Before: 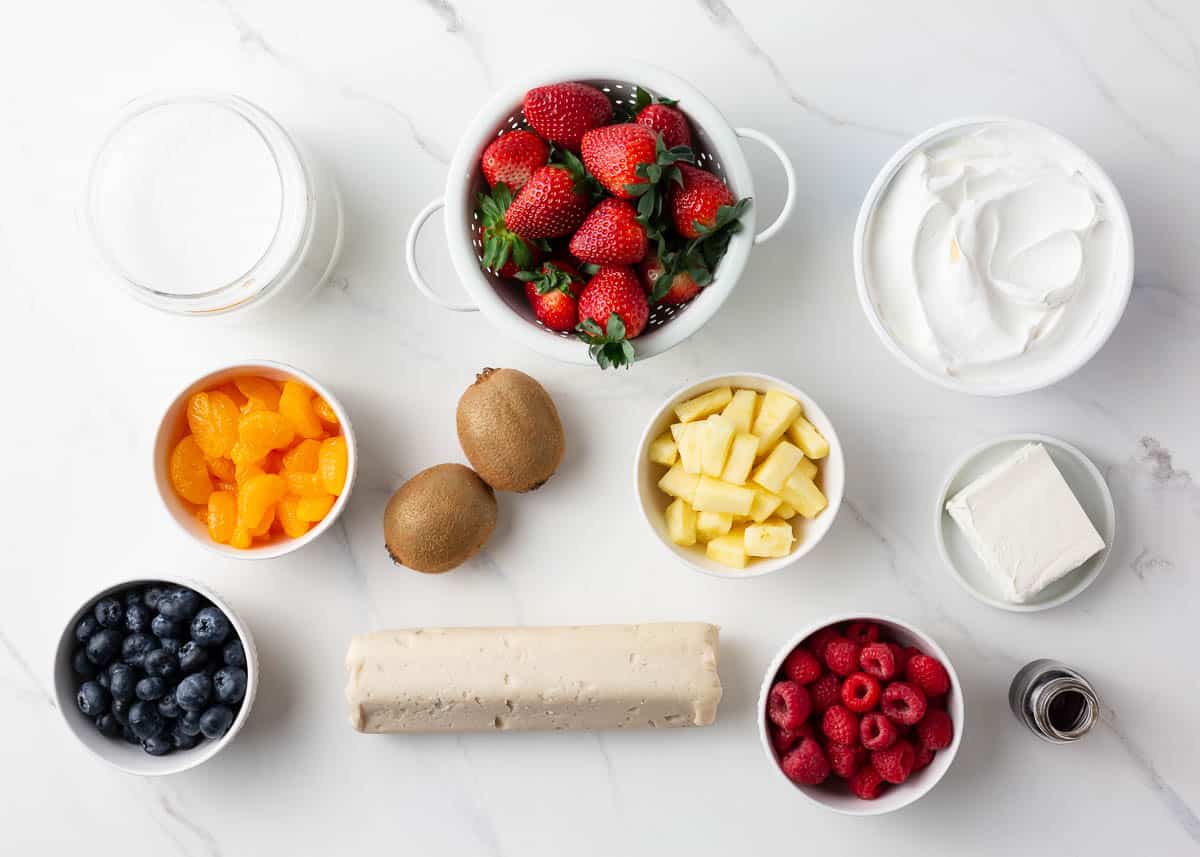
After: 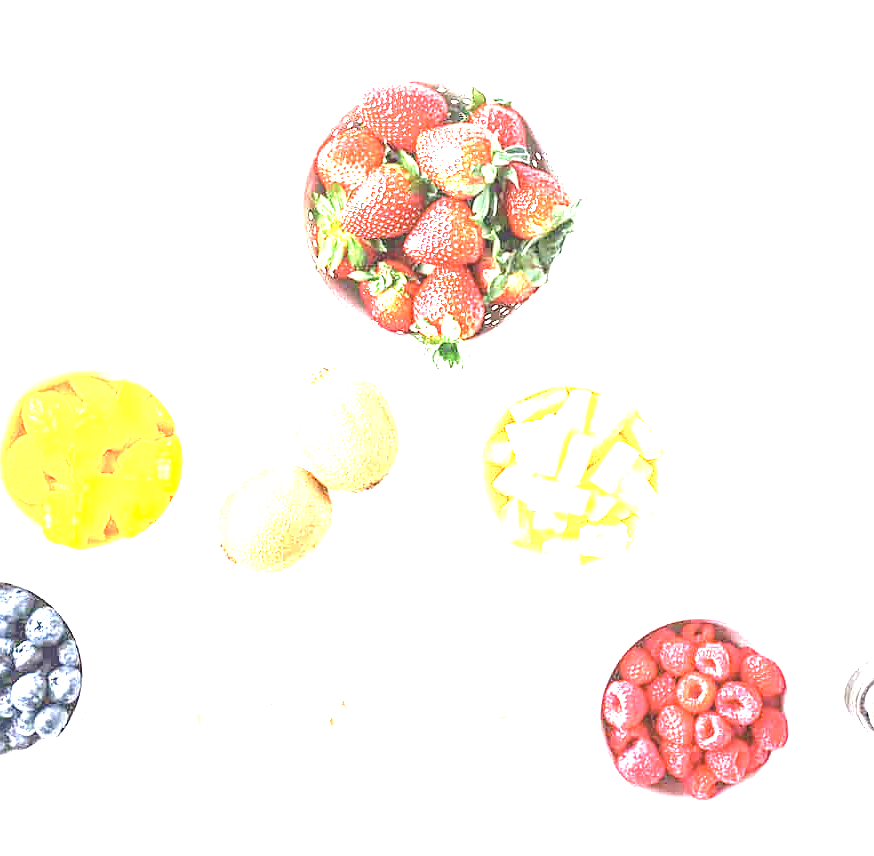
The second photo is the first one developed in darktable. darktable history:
crop: left 13.77%, right 13.315%
exposure: exposure 3.091 EV, compensate highlight preservation false
local contrast: on, module defaults
sharpen: on, module defaults
